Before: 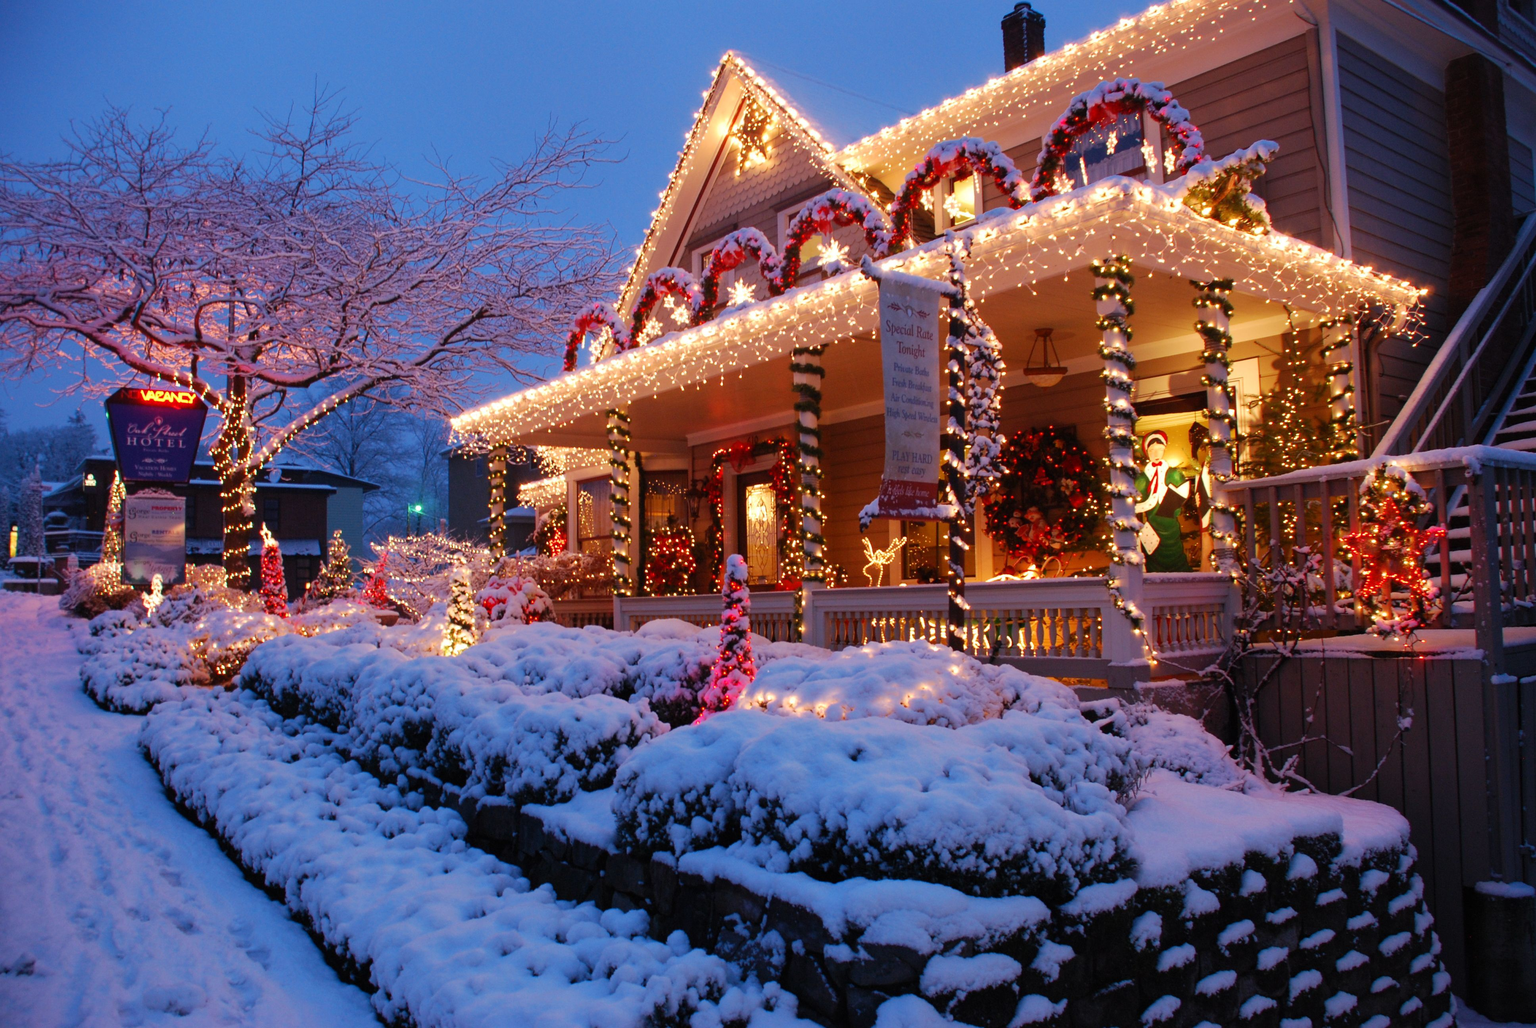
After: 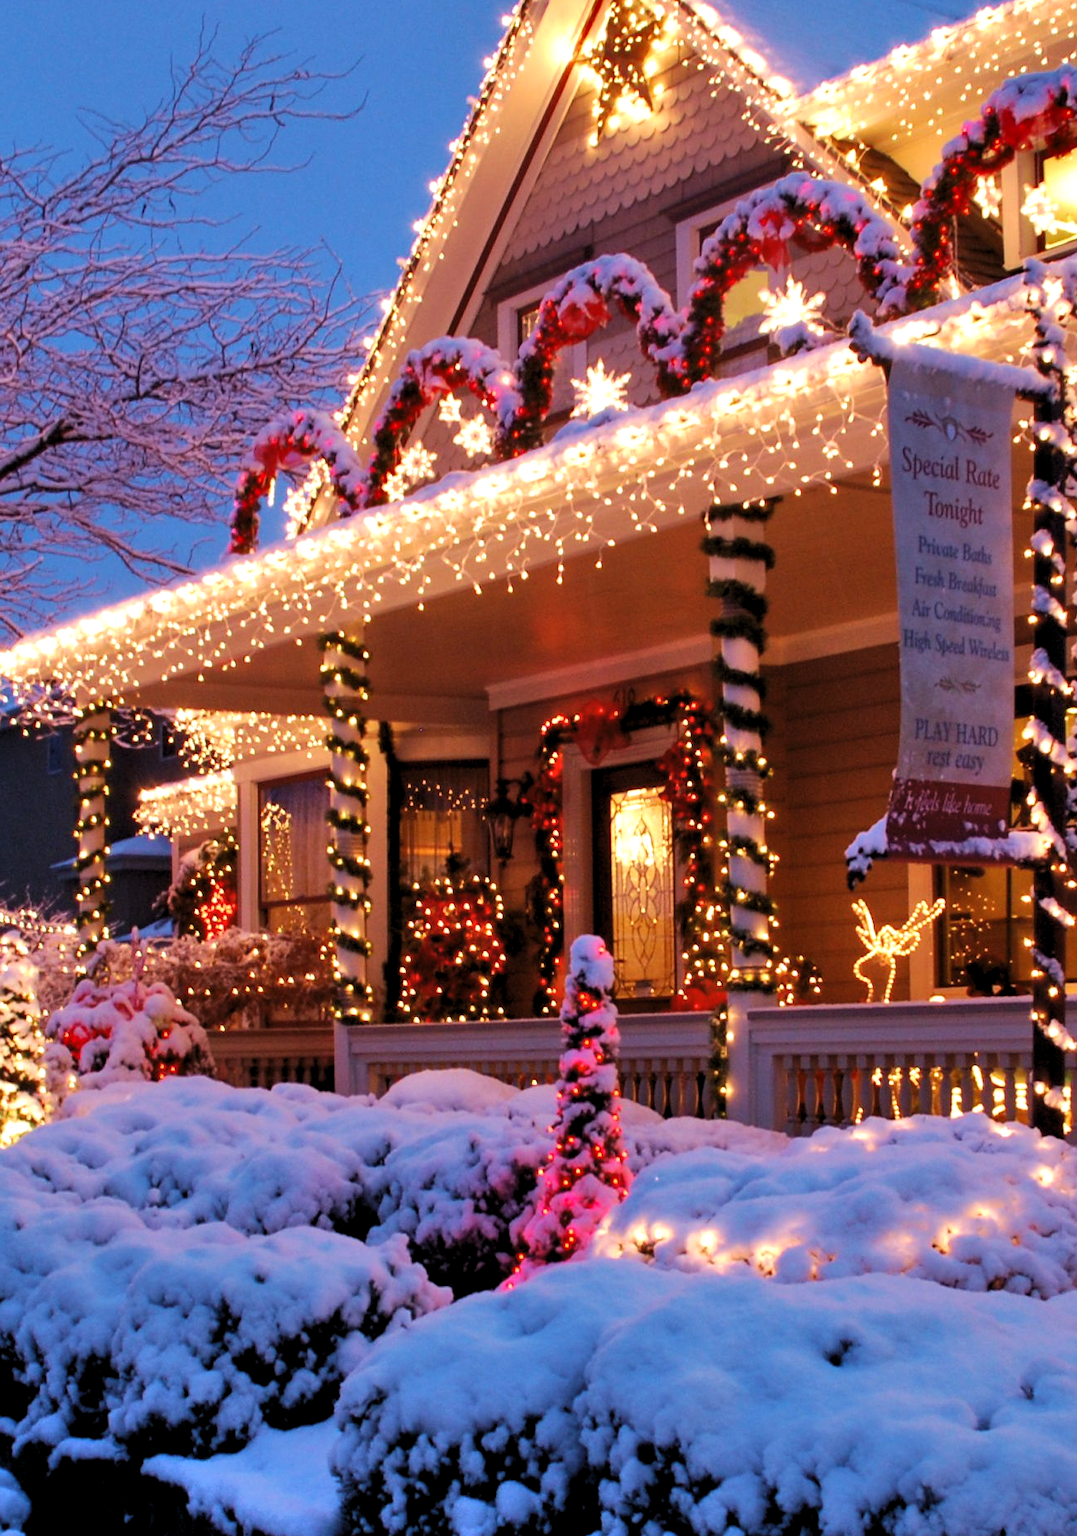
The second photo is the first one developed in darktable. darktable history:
levels: black 0.017%, levels [0.062, 0.494, 0.925]
velvia: on, module defaults
shadows and highlights: soften with gaussian
crop and rotate: left 29.53%, top 10.267%, right 36.781%, bottom 17.983%
